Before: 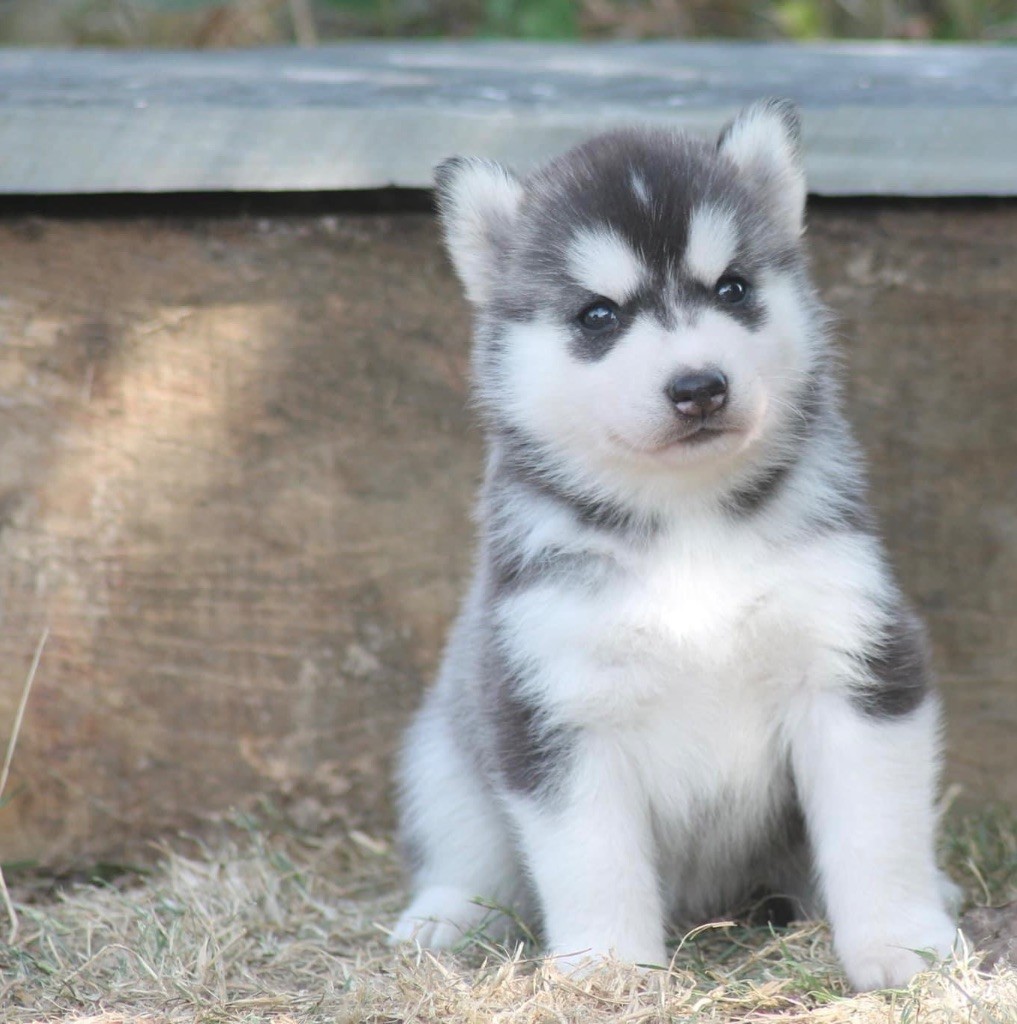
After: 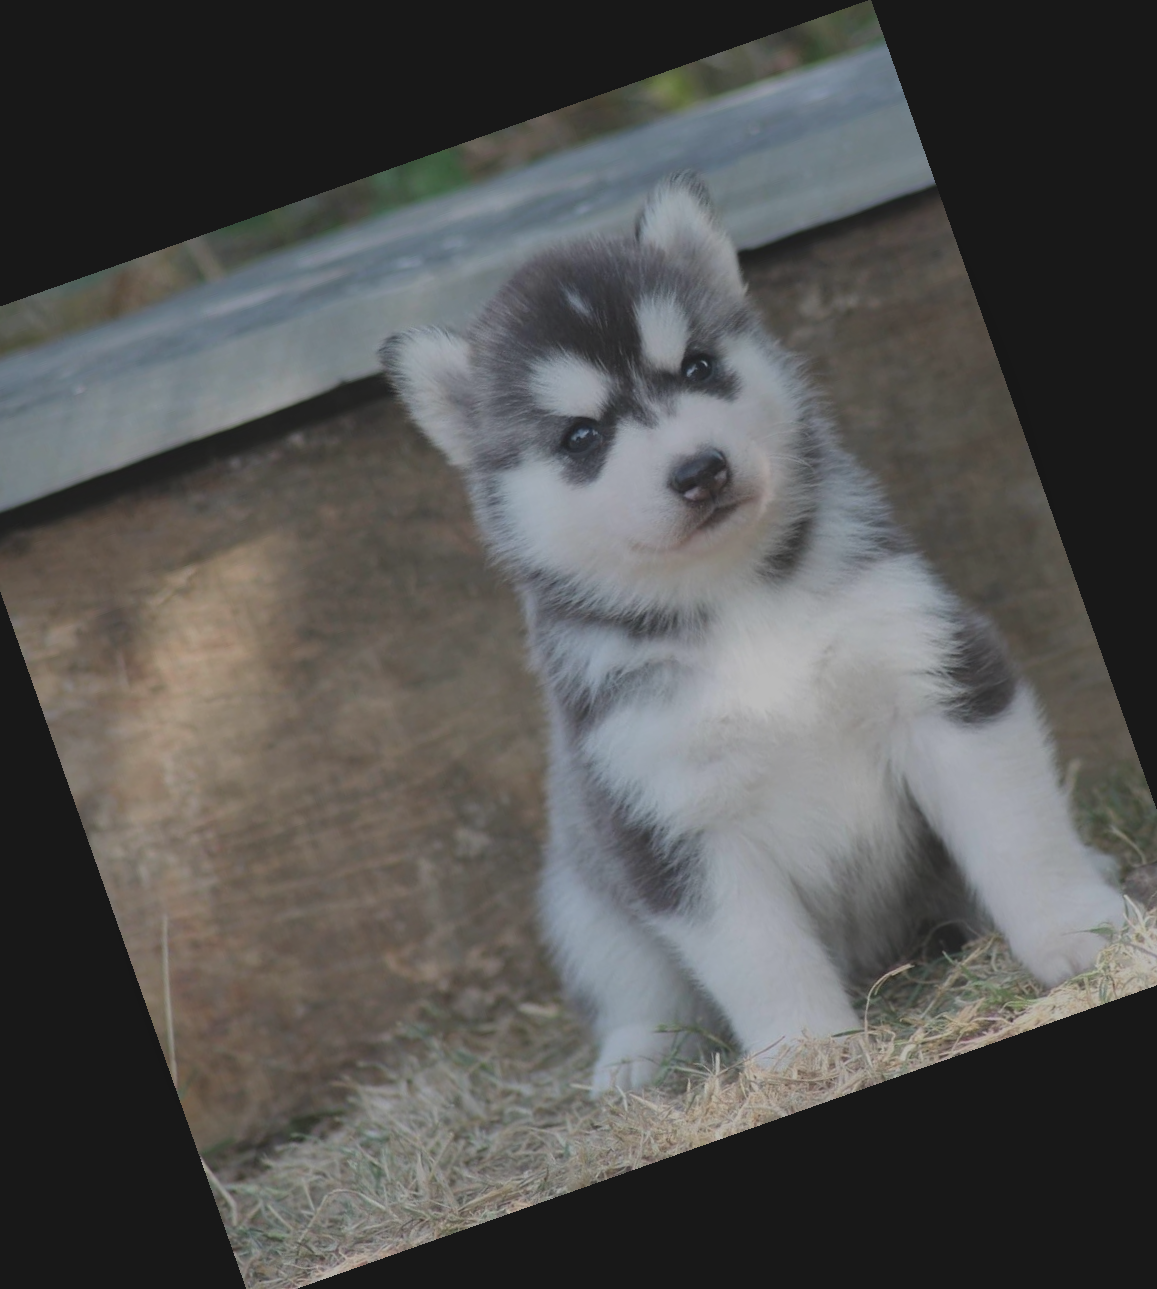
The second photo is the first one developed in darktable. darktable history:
shadows and highlights: shadows 25, highlights -25
exposure: black level correction -0.016, exposure -1.018 EV, compensate highlight preservation false
crop and rotate: angle 19.43°, left 6.812%, right 4.125%, bottom 1.087%
